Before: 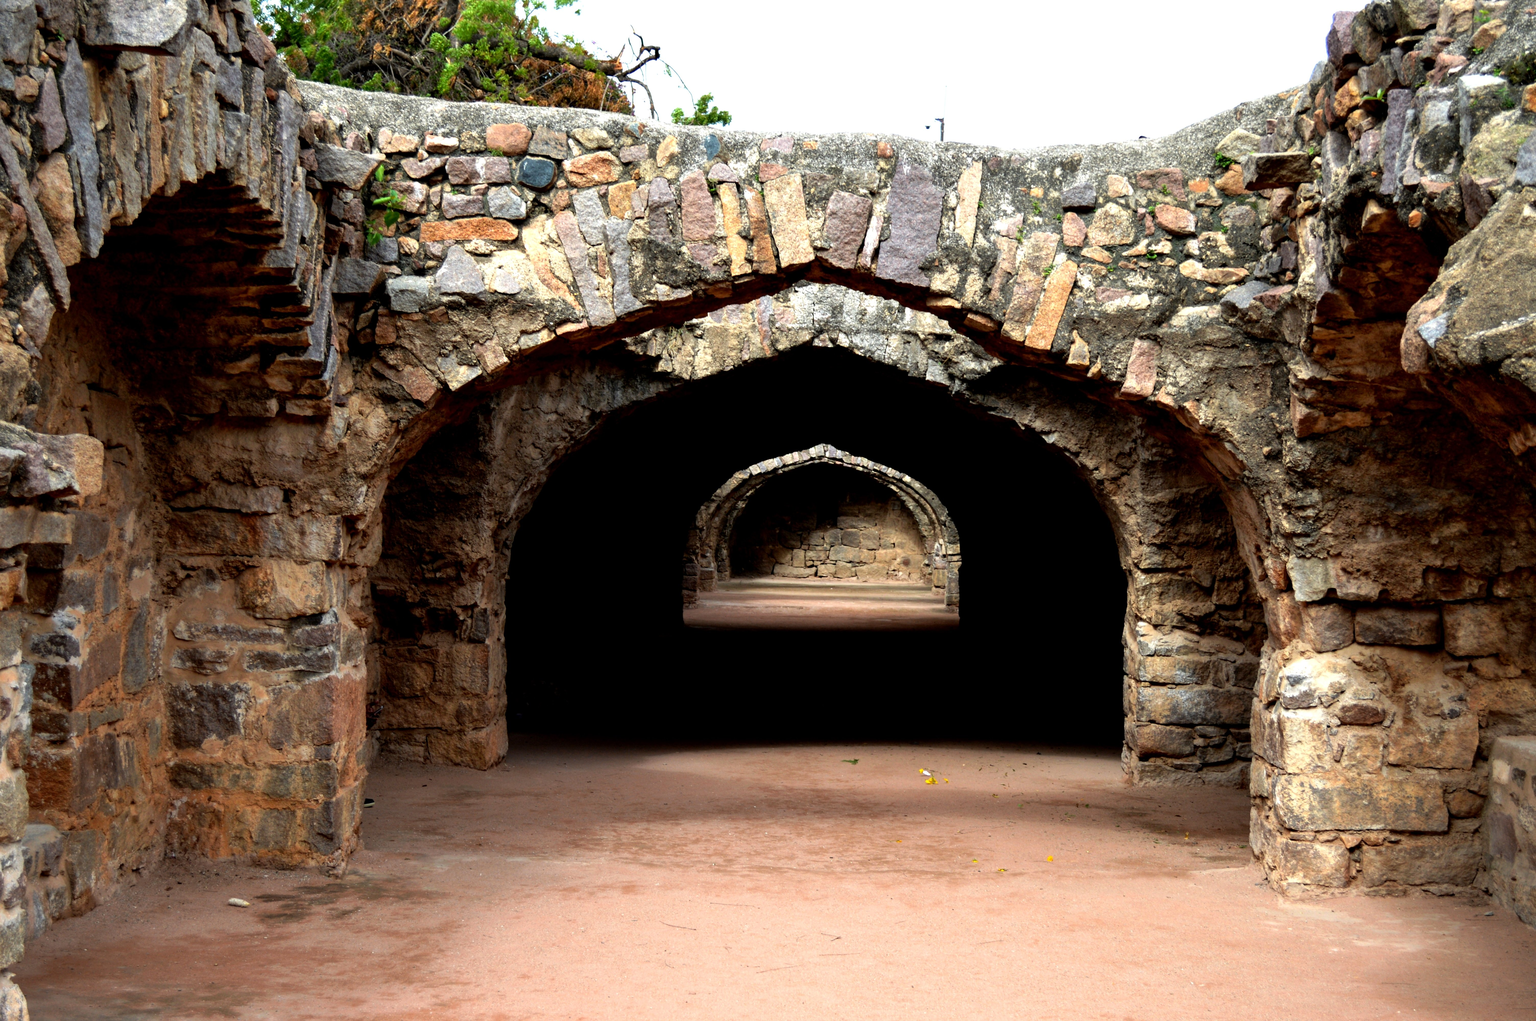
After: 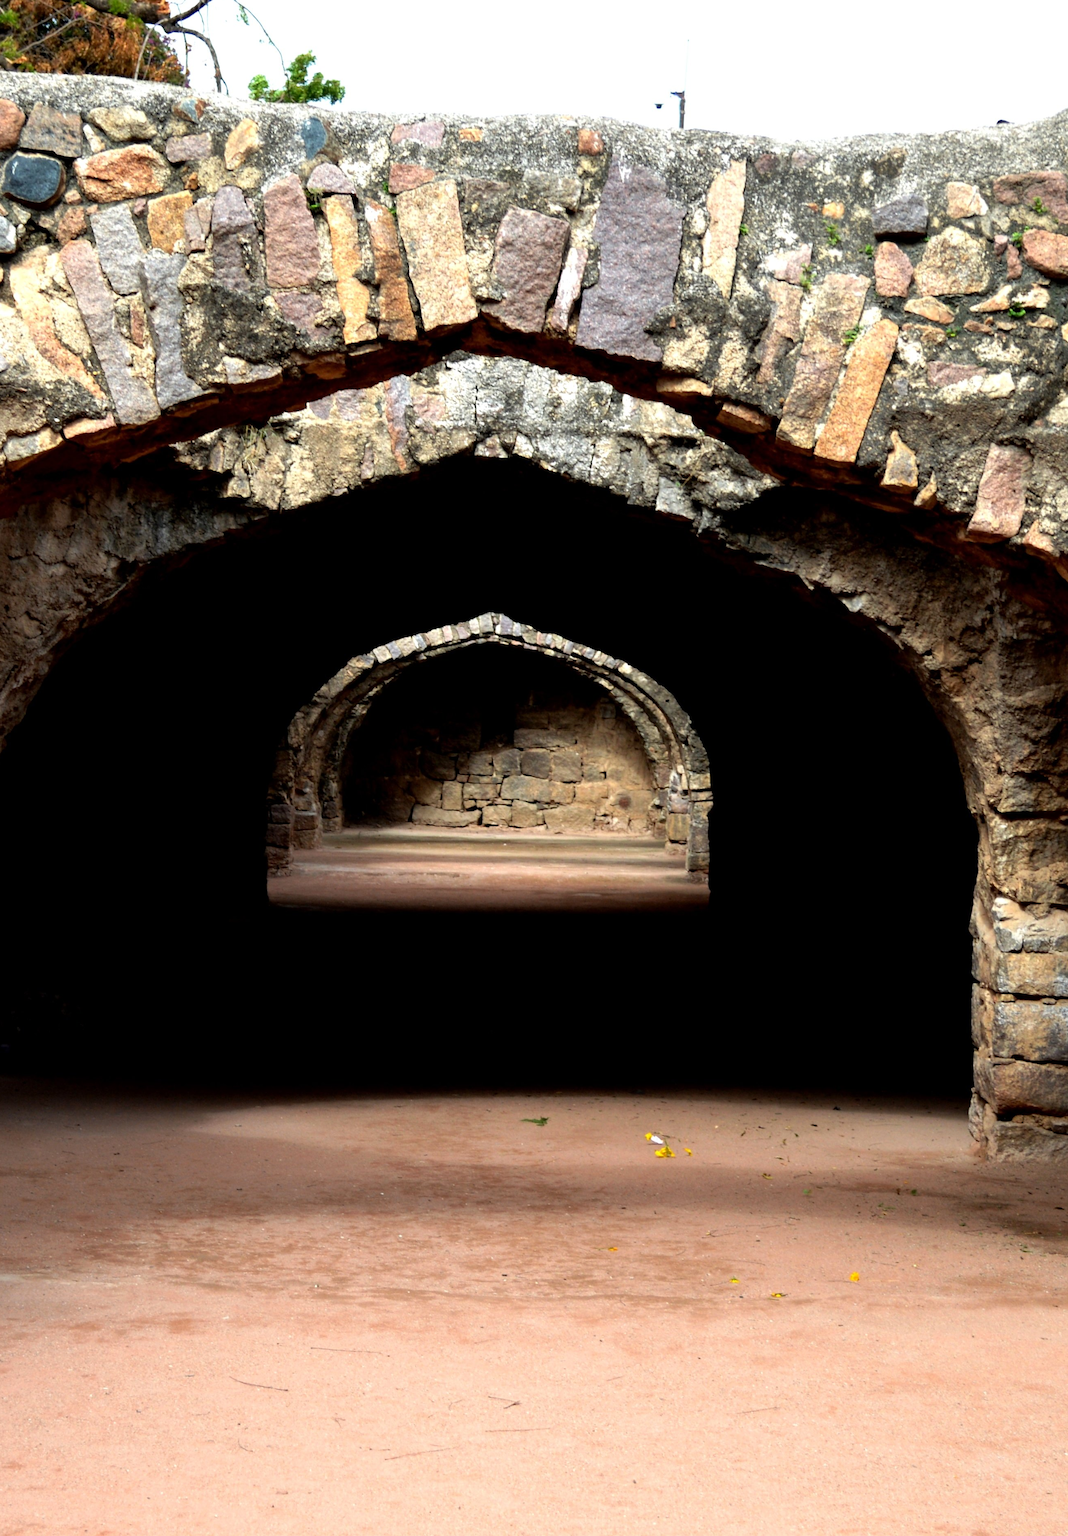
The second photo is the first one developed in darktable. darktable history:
exposure: compensate highlight preservation false
crop: left 33.623%, top 6%, right 22.893%
